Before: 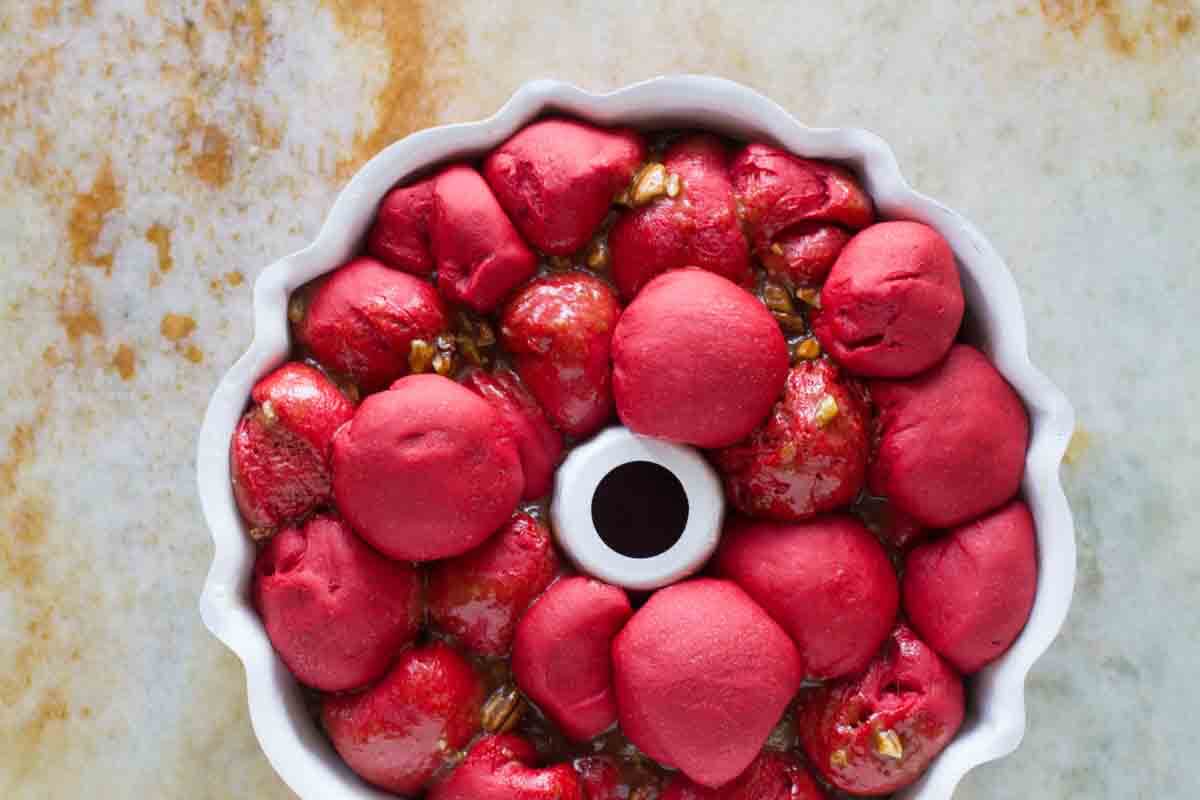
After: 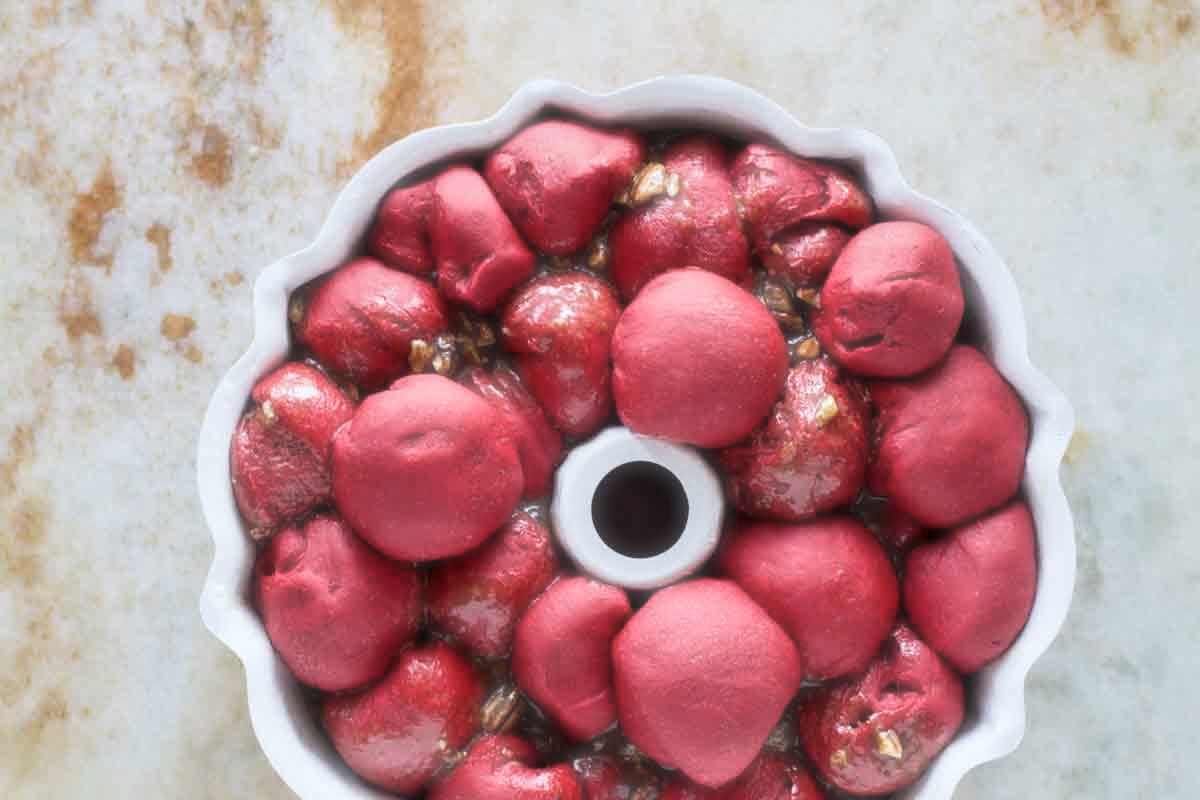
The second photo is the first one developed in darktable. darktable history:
local contrast: on, module defaults
haze removal: strength -0.9, distance 0.225, compatibility mode true, adaptive false
